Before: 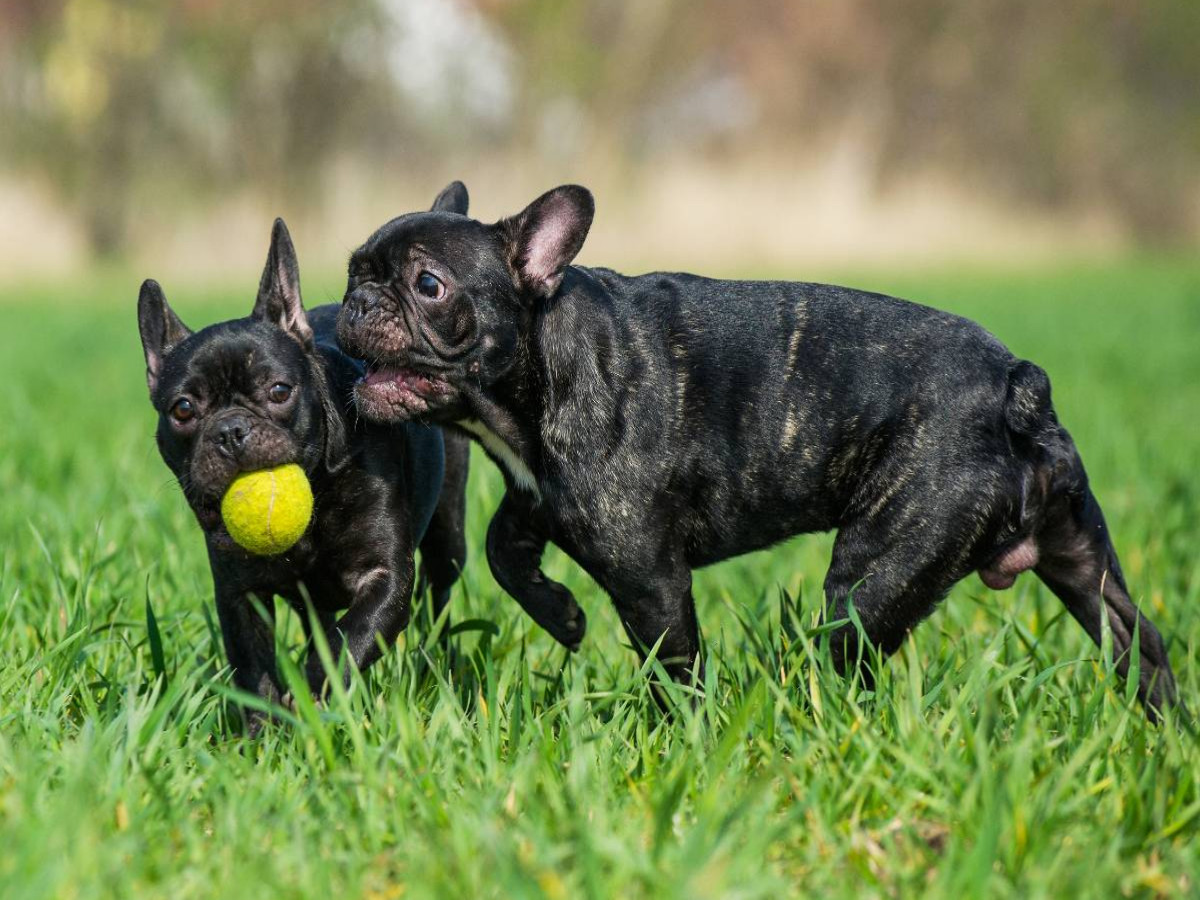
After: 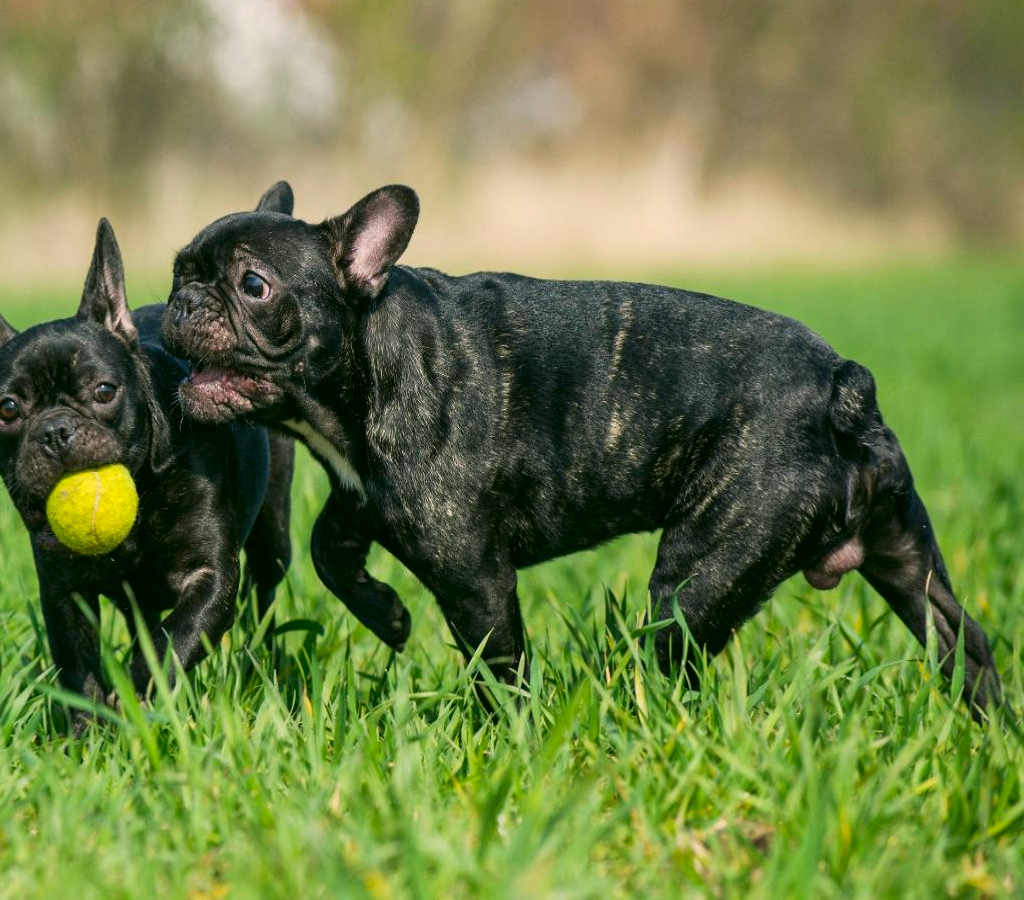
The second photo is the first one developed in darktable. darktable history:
crop and rotate: left 14.584%
color correction: highlights a* 4.02, highlights b* 4.98, shadows a* -7.55, shadows b* 4.98
